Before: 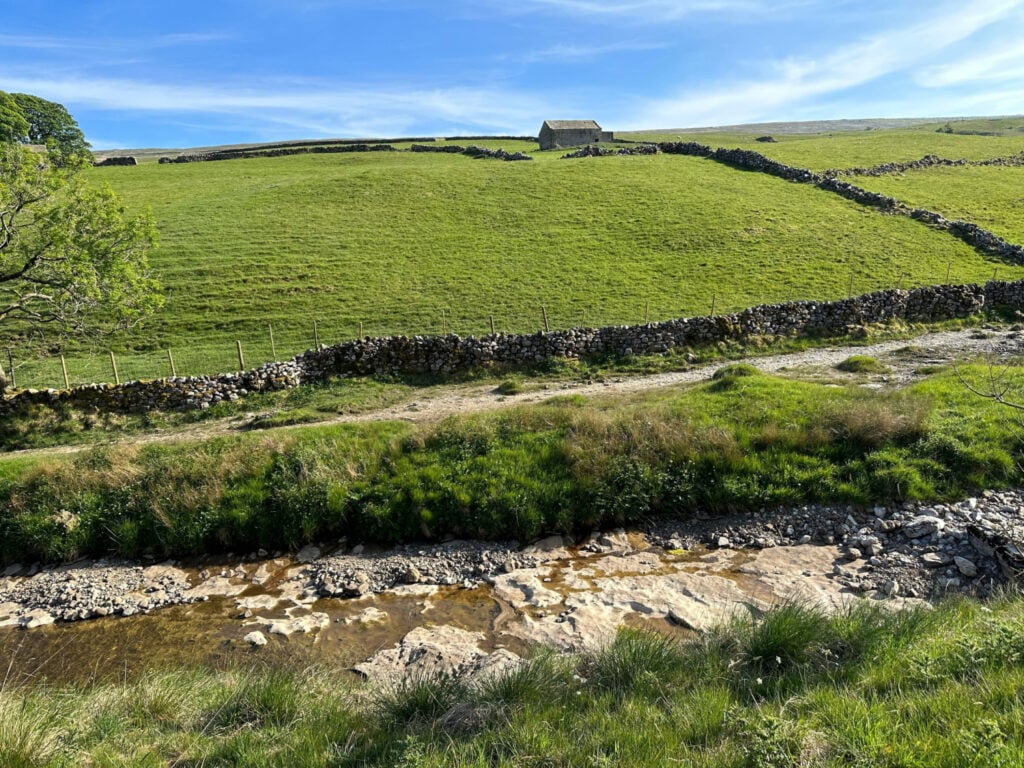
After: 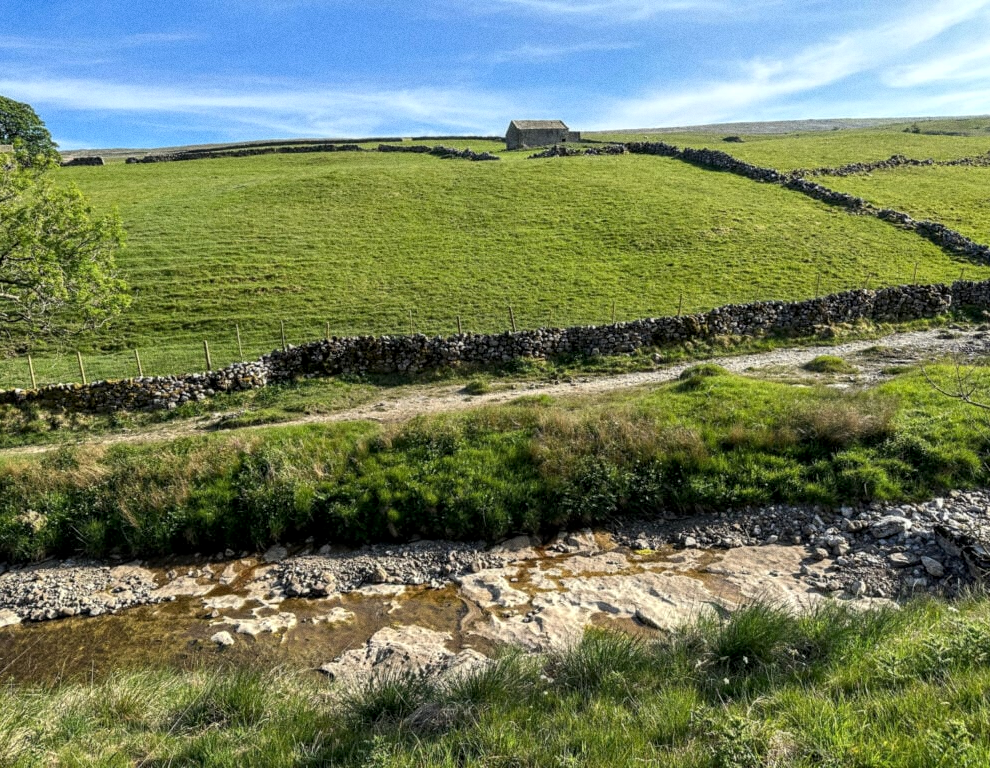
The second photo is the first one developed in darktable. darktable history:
rotate and perspective: automatic cropping off
local contrast: on, module defaults
grain: coarseness 0.09 ISO
crop and rotate: left 3.238%
